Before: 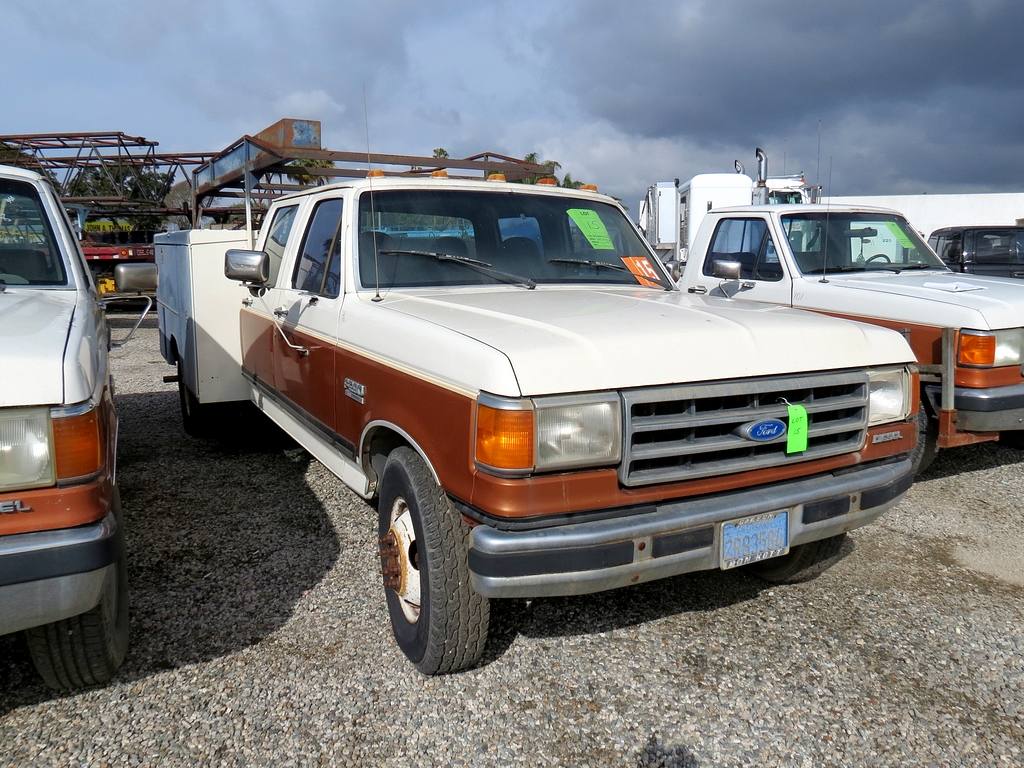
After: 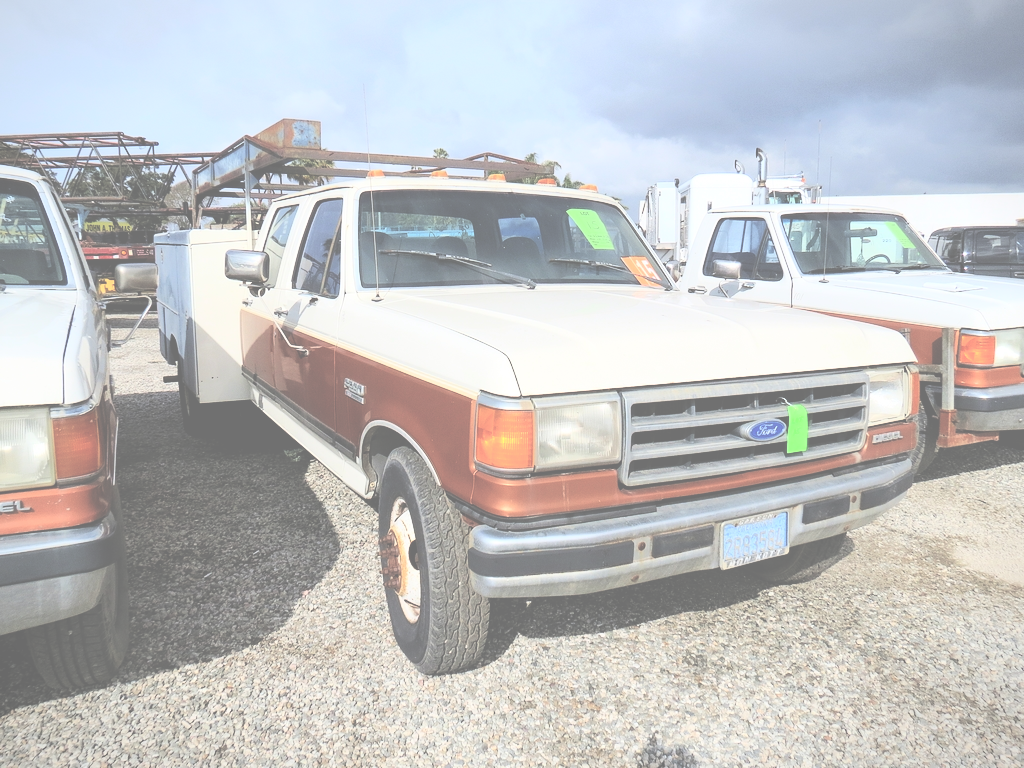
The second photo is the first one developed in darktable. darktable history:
color balance rgb: perceptual saturation grading › global saturation -1.558%, perceptual saturation grading › highlights -8.146%, perceptual saturation grading › mid-tones 7.845%, perceptual saturation grading › shadows 4.807%, global vibrance 20%
tone curve: curves: ch0 [(0, 0) (0.003, 0.003) (0.011, 0.013) (0.025, 0.029) (0.044, 0.052) (0.069, 0.081) (0.1, 0.116) (0.136, 0.158) (0.177, 0.207) (0.224, 0.268) (0.277, 0.373) (0.335, 0.465) (0.399, 0.565) (0.468, 0.674) (0.543, 0.79) (0.623, 0.853) (0.709, 0.918) (0.801, 0.956) (0.898, 0.977) (1, 1)], color space Lab, independent channels
exposure: black level correction -0.087, compensate highlight preservation false
vignetting: fall-off start 99.68%, fall-off radius 65.21%, brightness -0.337, automatic ratio true, unbound false
